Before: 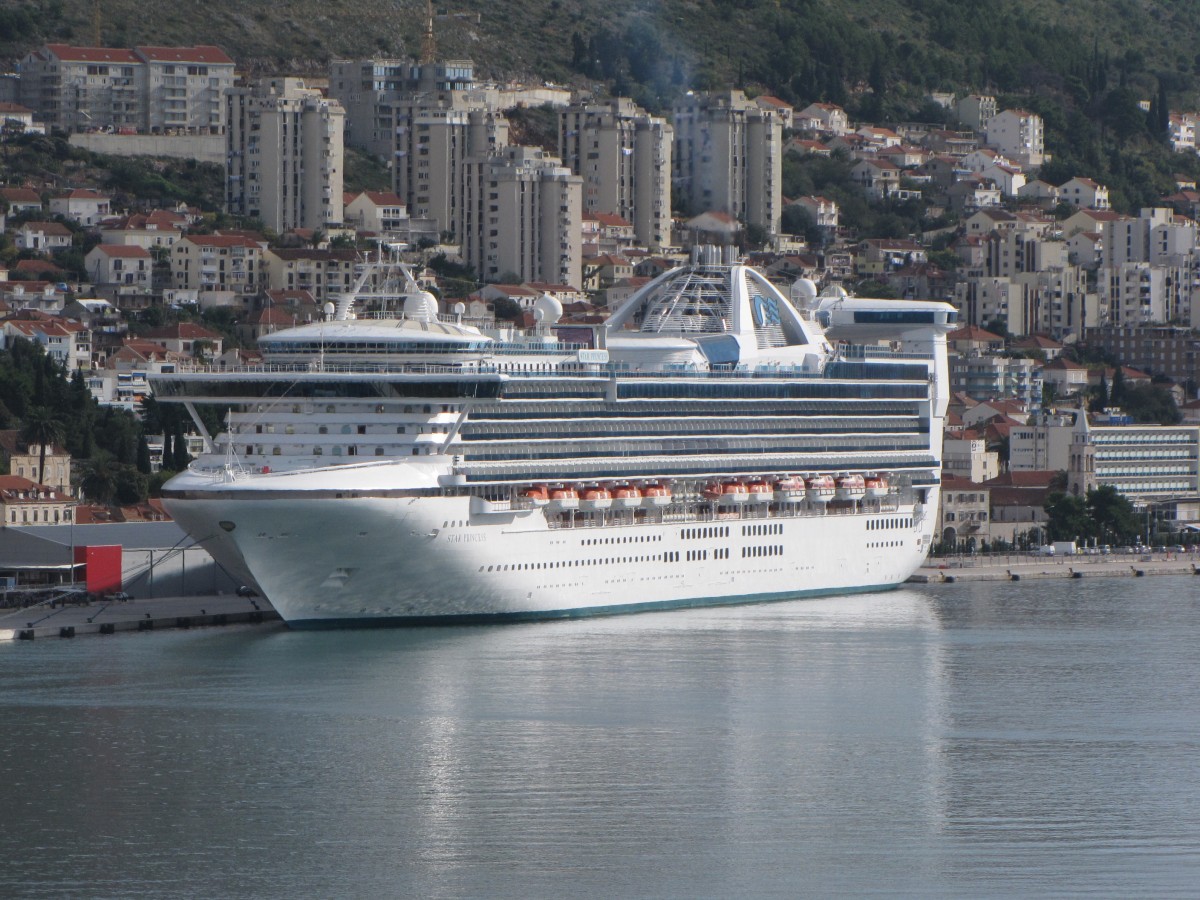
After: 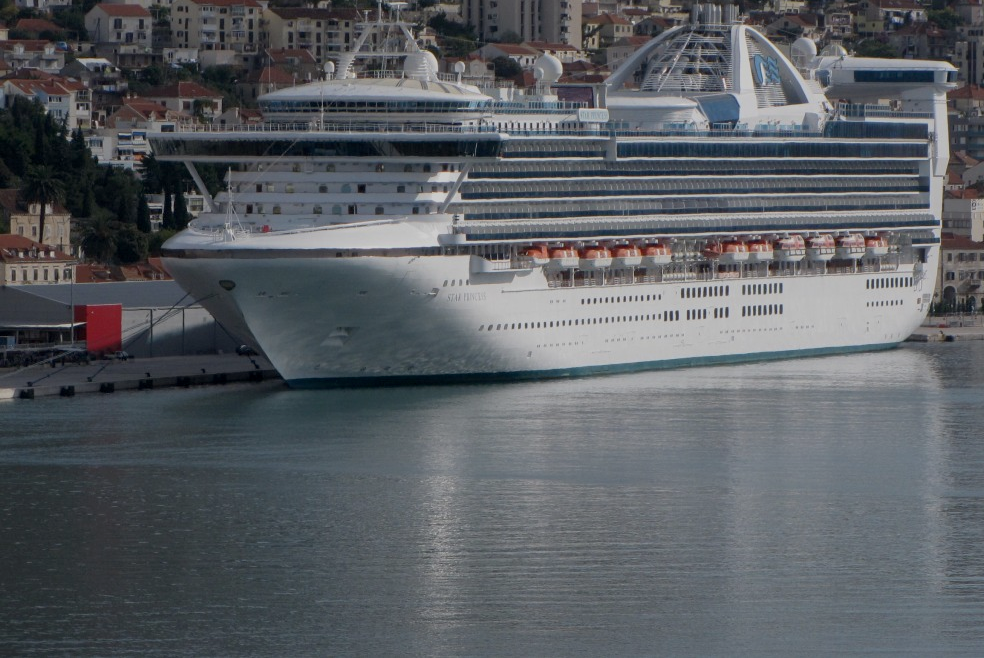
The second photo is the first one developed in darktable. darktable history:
exposure: black level correction 0.009, exposure -0.637 EV, compensate highlight preservation false
contrast equalizer: y [[0.5, 0.5, 0.472, 0.5, 0.5, 0.5], [0.5 ×6], [0.5 ×6], [0 ×6], [0 ×6]]
crop: top 26.82%, right 17.975%
